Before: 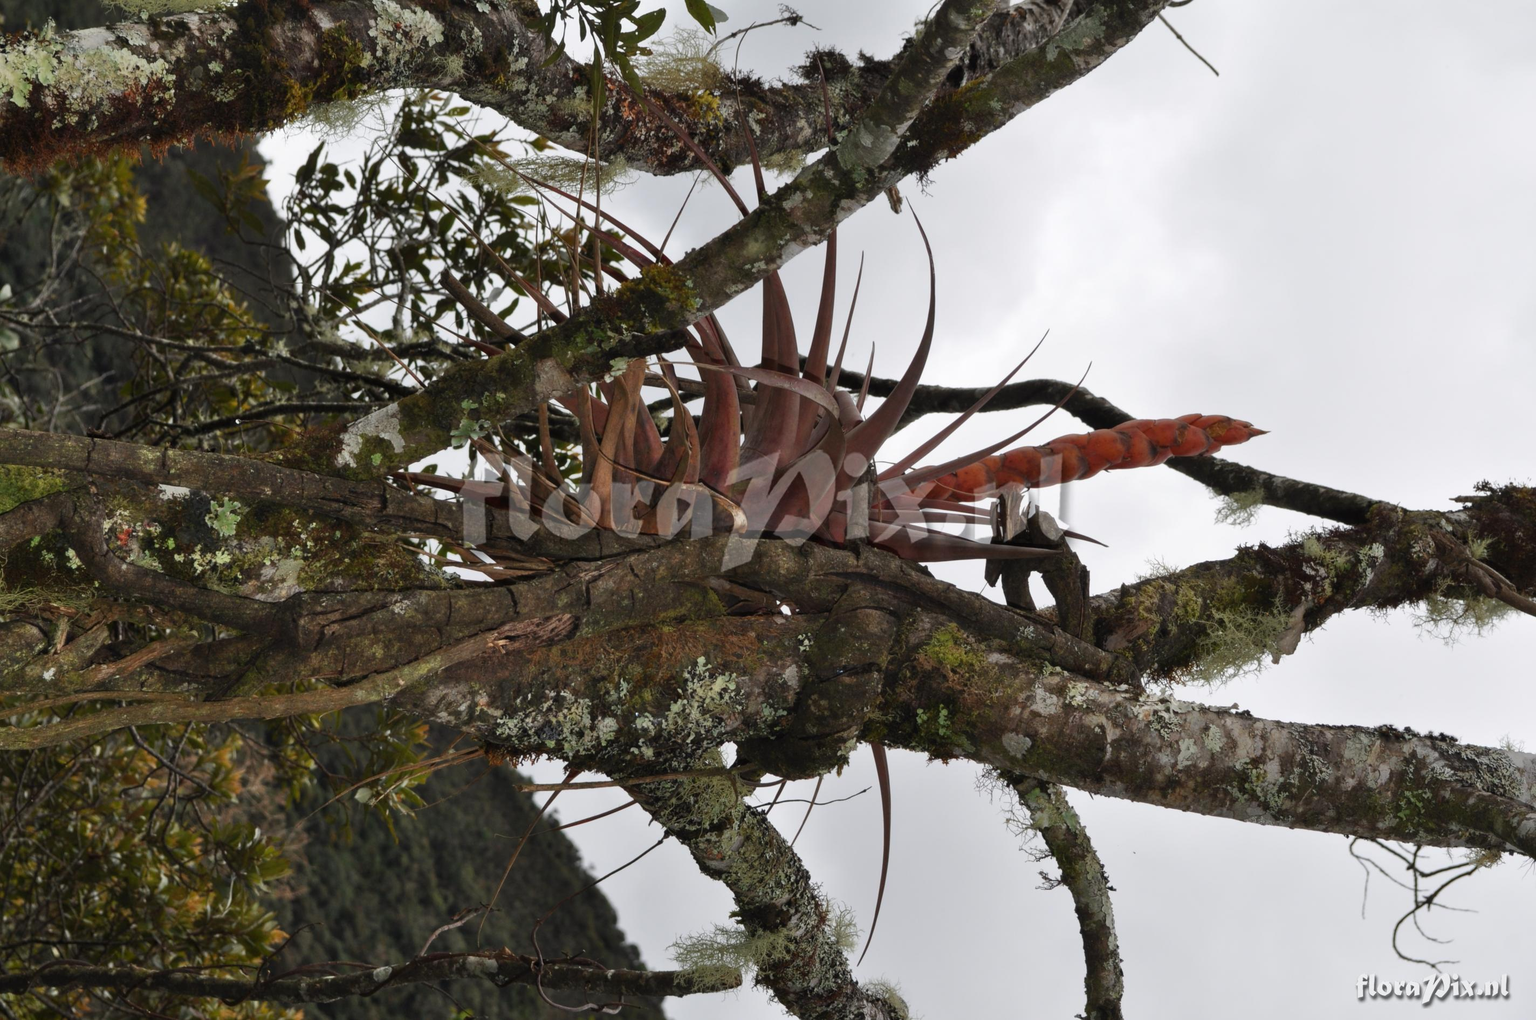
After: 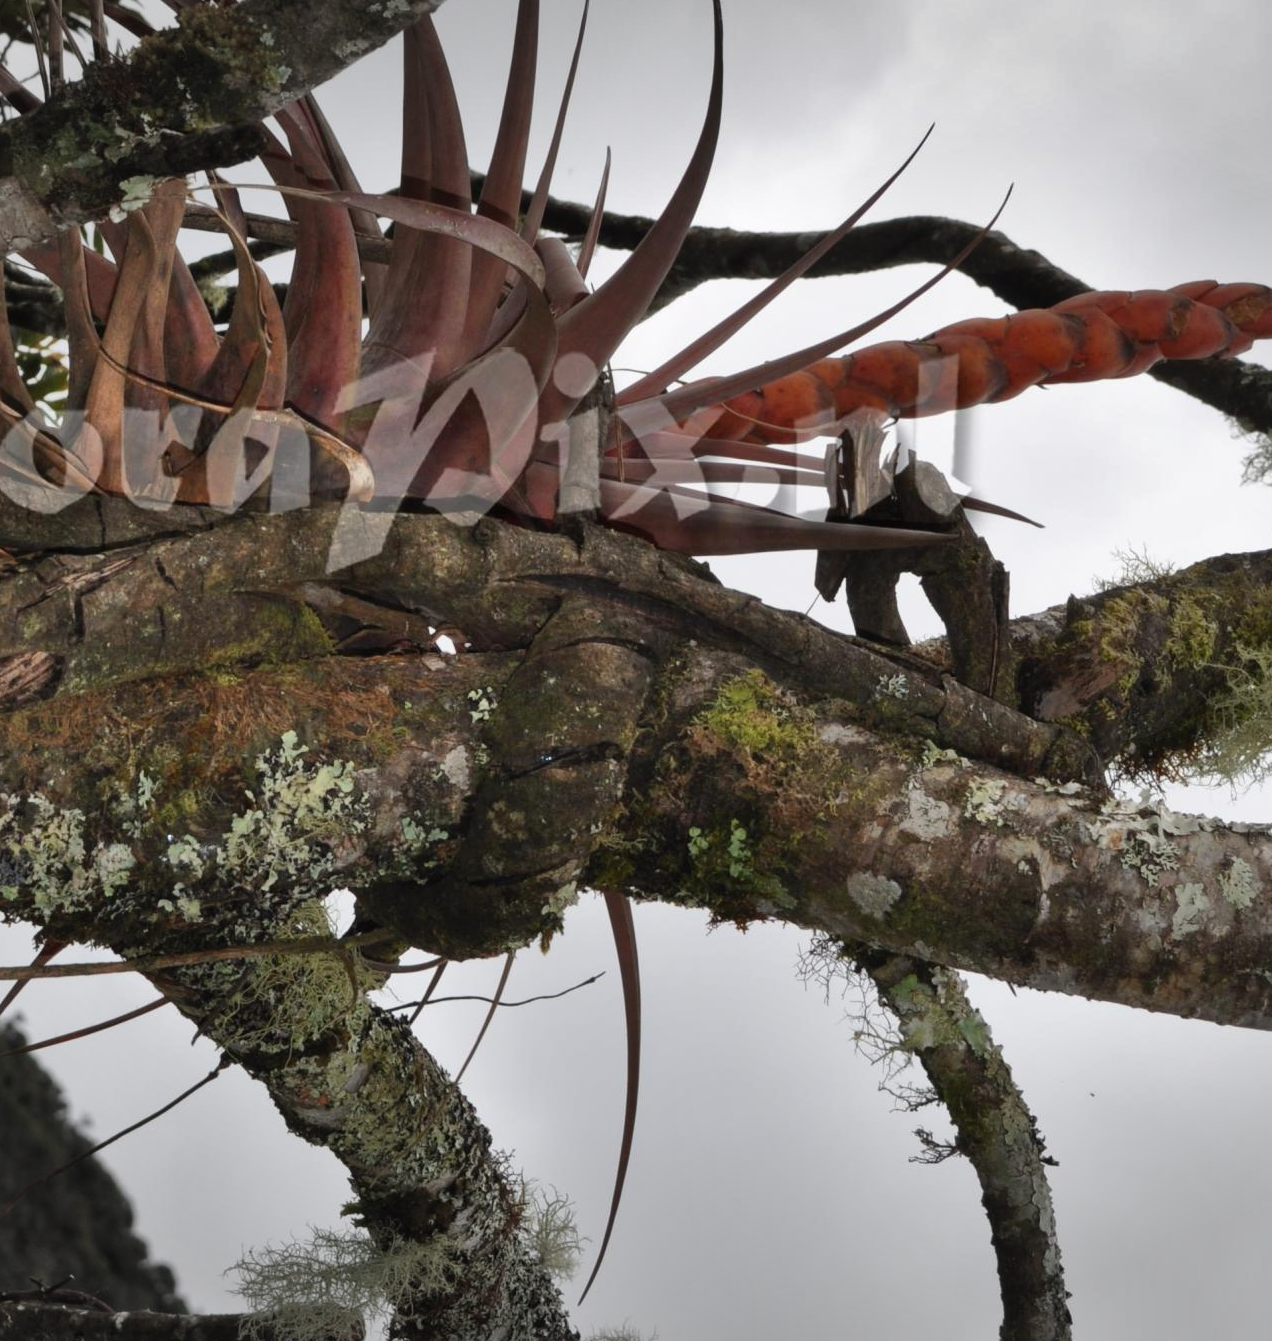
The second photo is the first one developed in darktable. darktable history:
shadows and highlights: low approximation 0.01, soften with gaussian
crop: left 35.53%, top 25.747%, right 19.774%, bottom 3.372%
vignetting: fall-off start 99.5%, brightness -0.273, width/height ratio 1.321, unbound false
